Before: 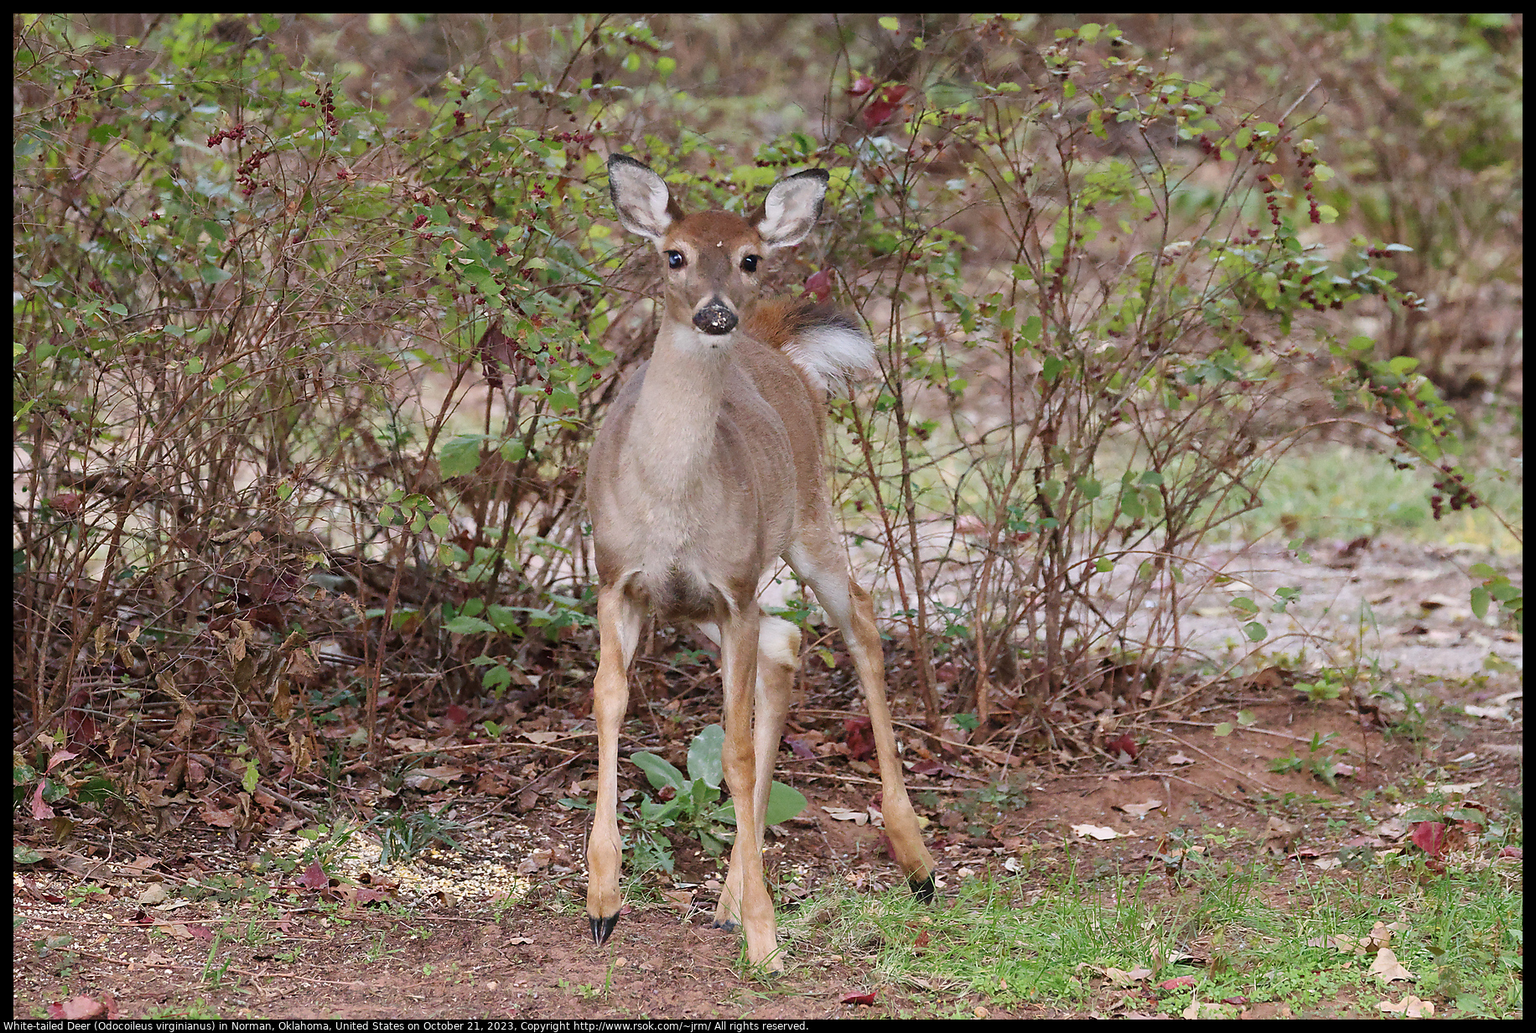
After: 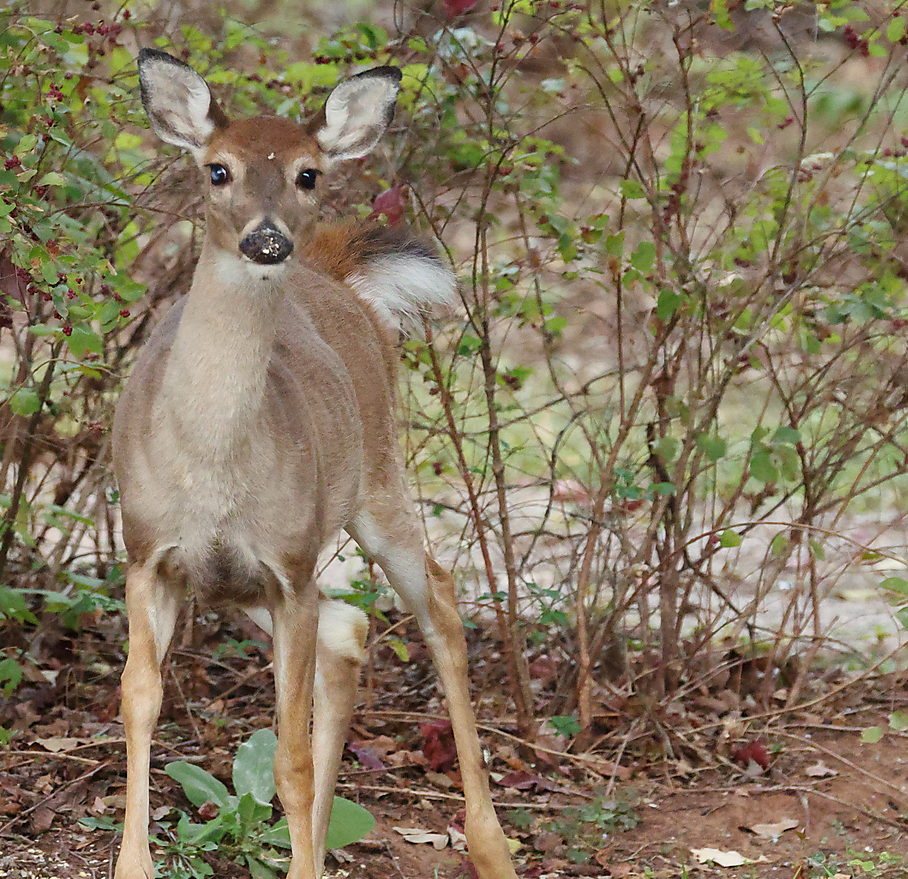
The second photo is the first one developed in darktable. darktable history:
color correction: highlights a* -4.28, highlights b* 6.53
crop: left 32.075%, top 10.976%, right 18.355%, bottom 17.596%
